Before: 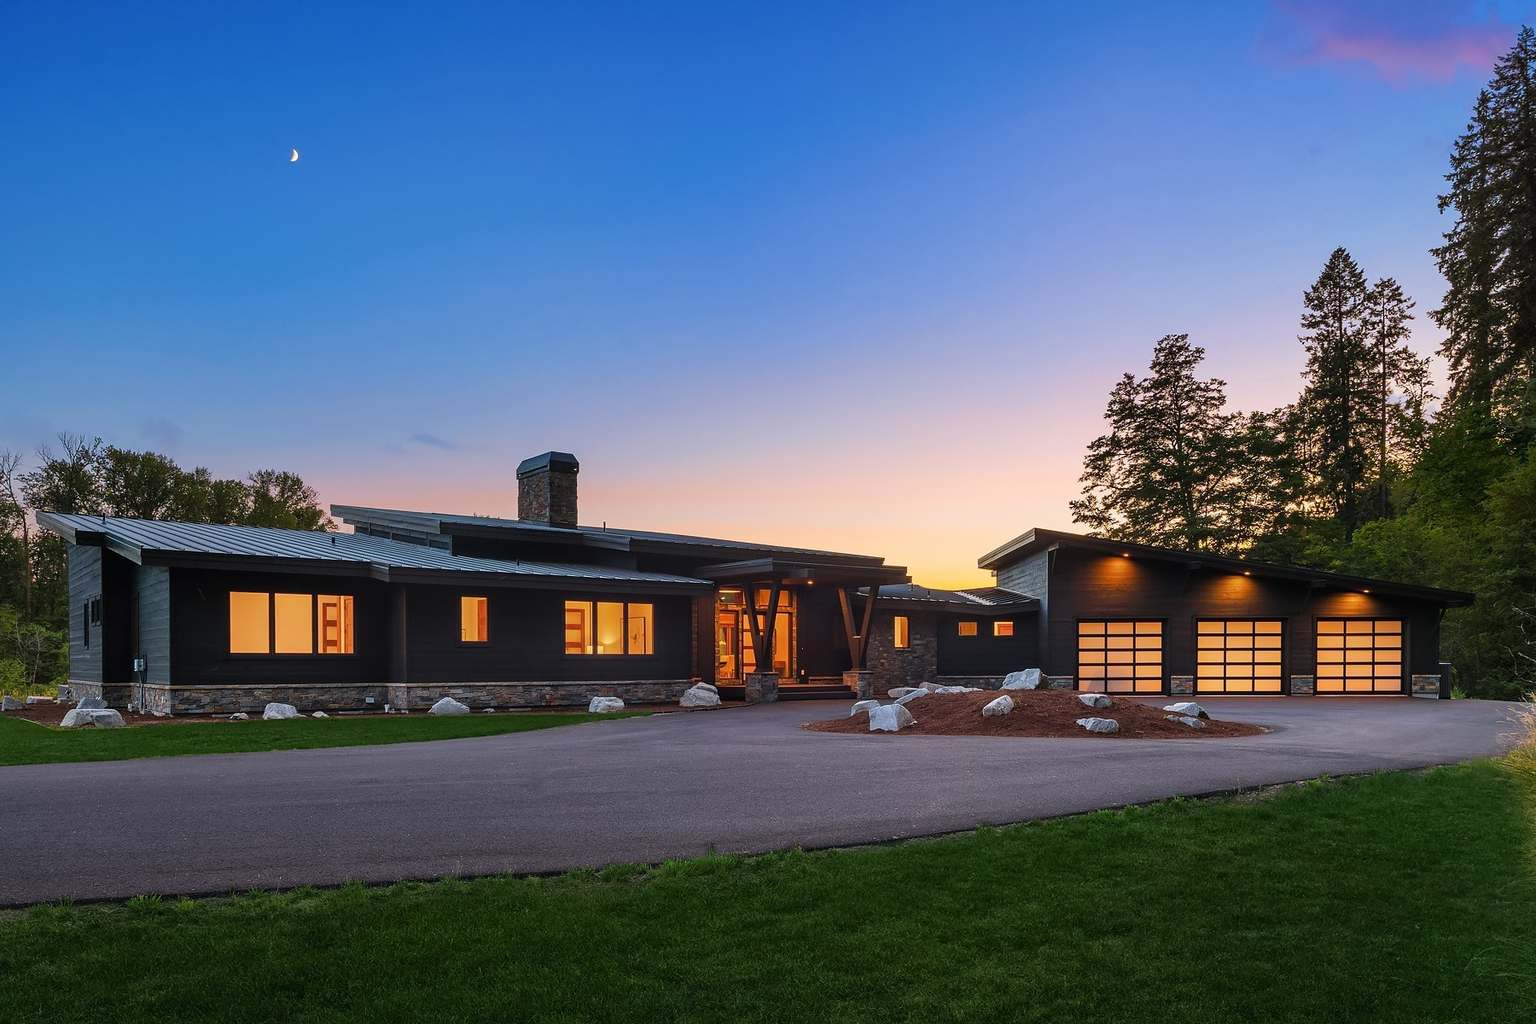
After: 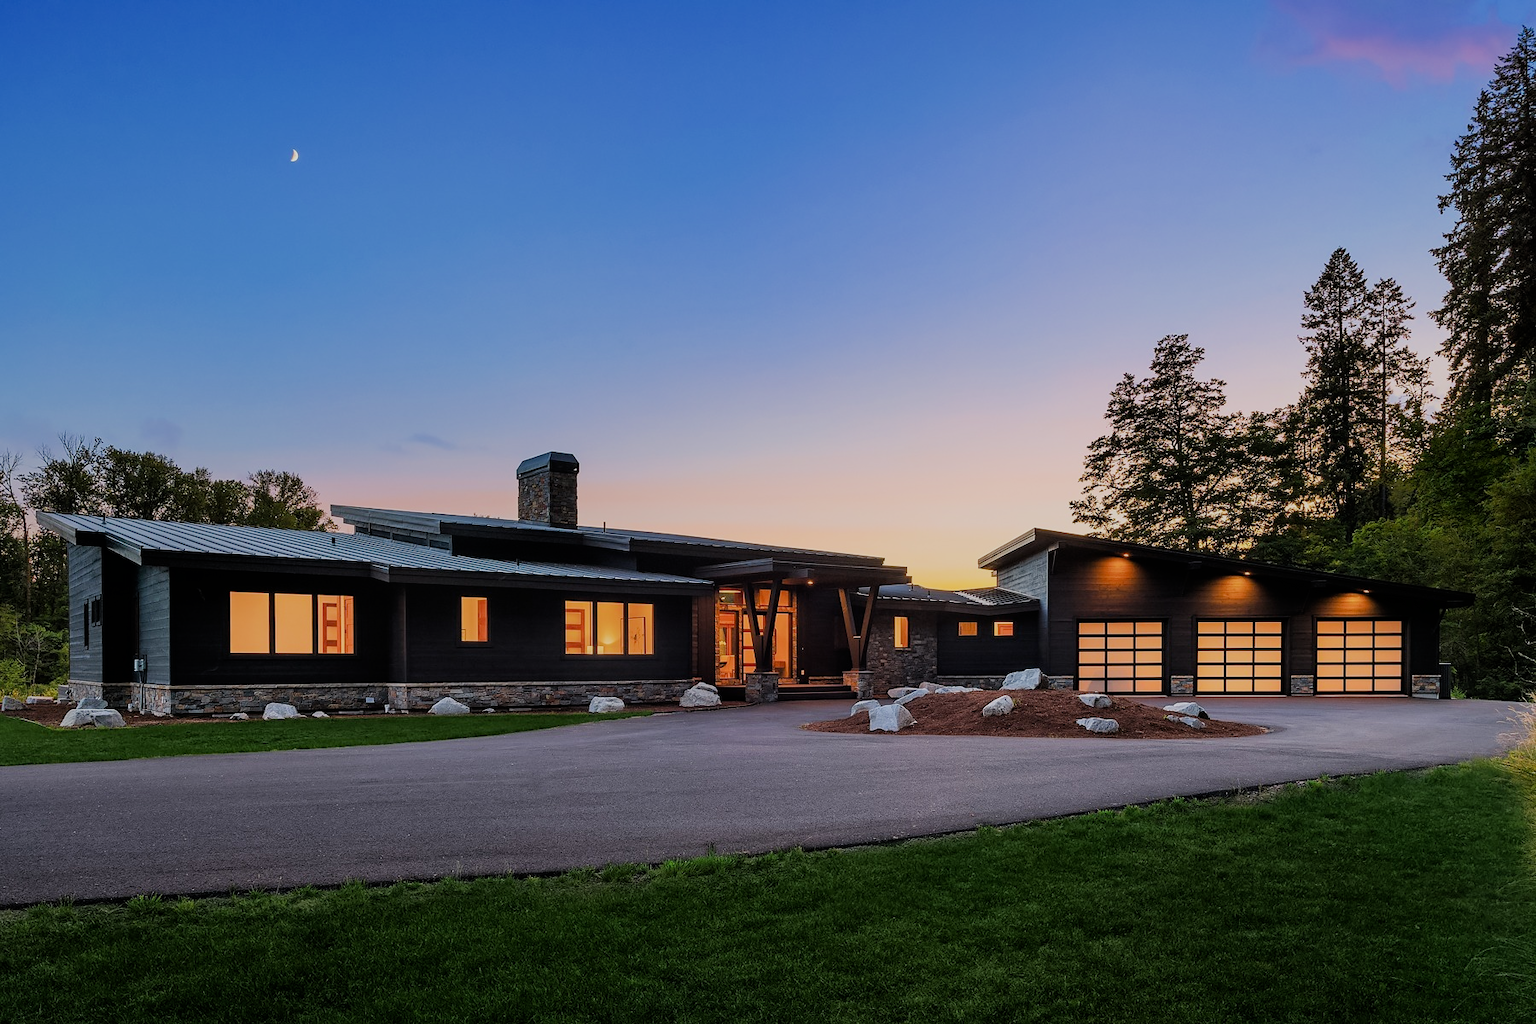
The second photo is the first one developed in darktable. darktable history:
exposure: black level correction 0.001, exposure 0.191 EV, compensate highlight preservation false
filmic rgb: black relative exposure -7.32 EV, white relative exposure 5.09 EV, hardness 3.2
